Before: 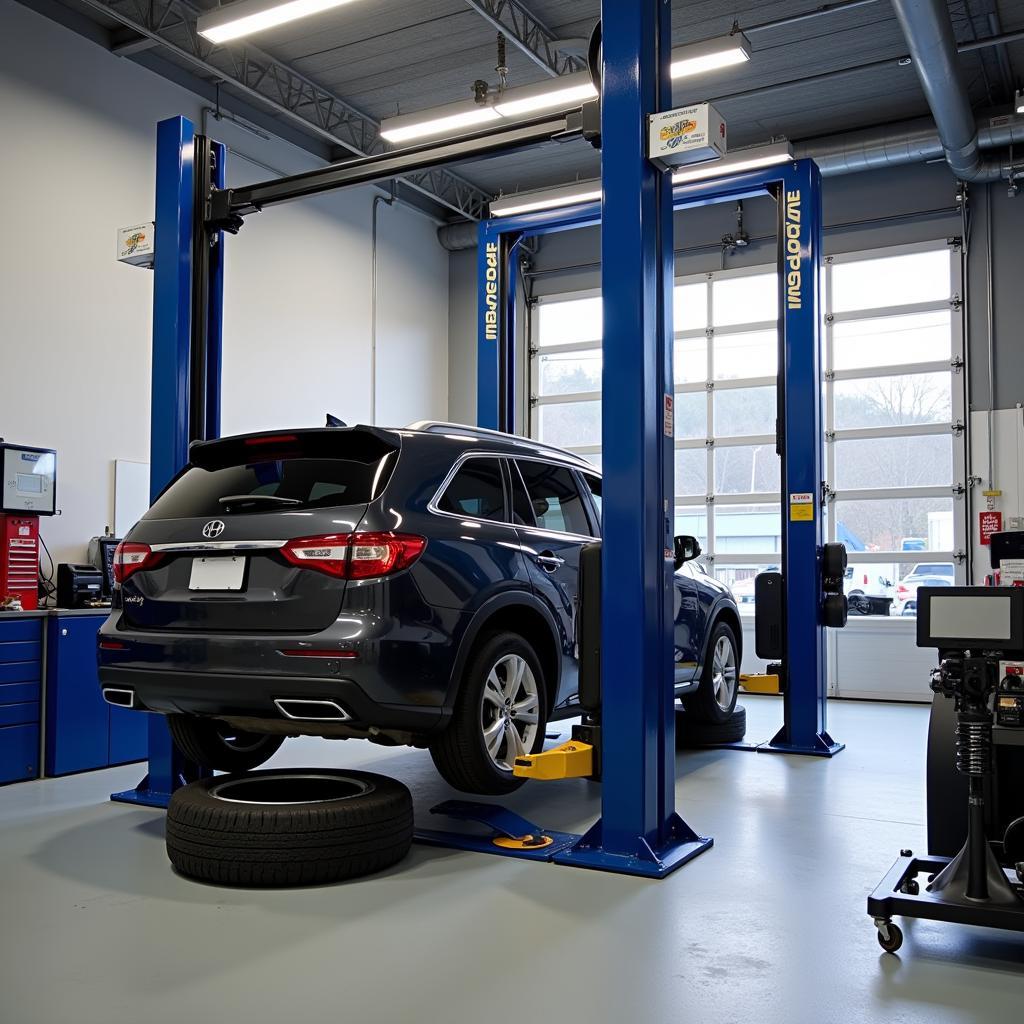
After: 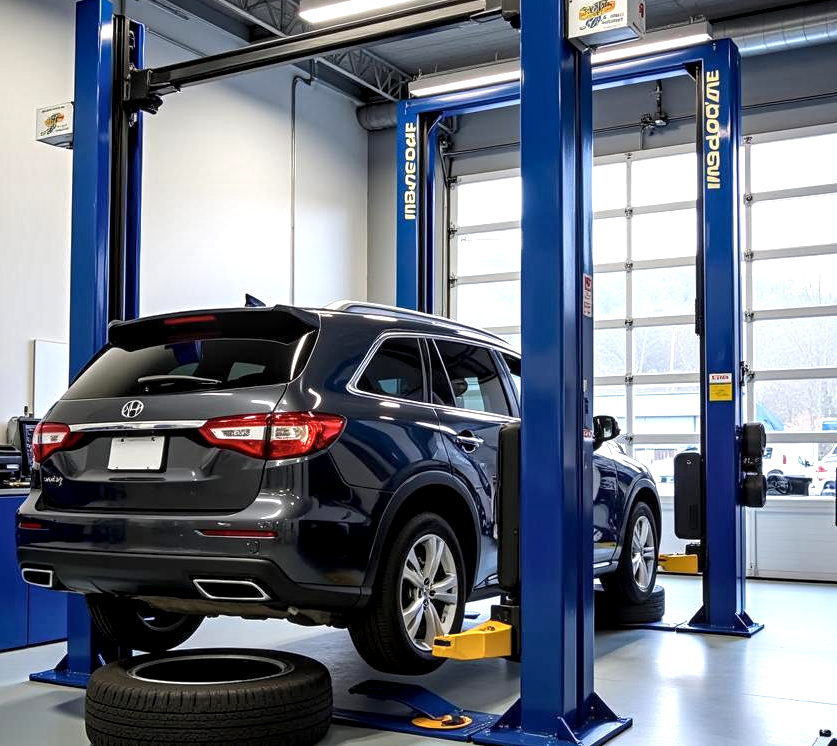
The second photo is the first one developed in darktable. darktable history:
exposure: black level correction 0.001, exposure 0.498 EV, compensate exposure bias true, compensate highlight preservation false
local contrast: detail 150%
crop: left 7.935%, top 11.724%, right 10.313%, bottom 15.423%
